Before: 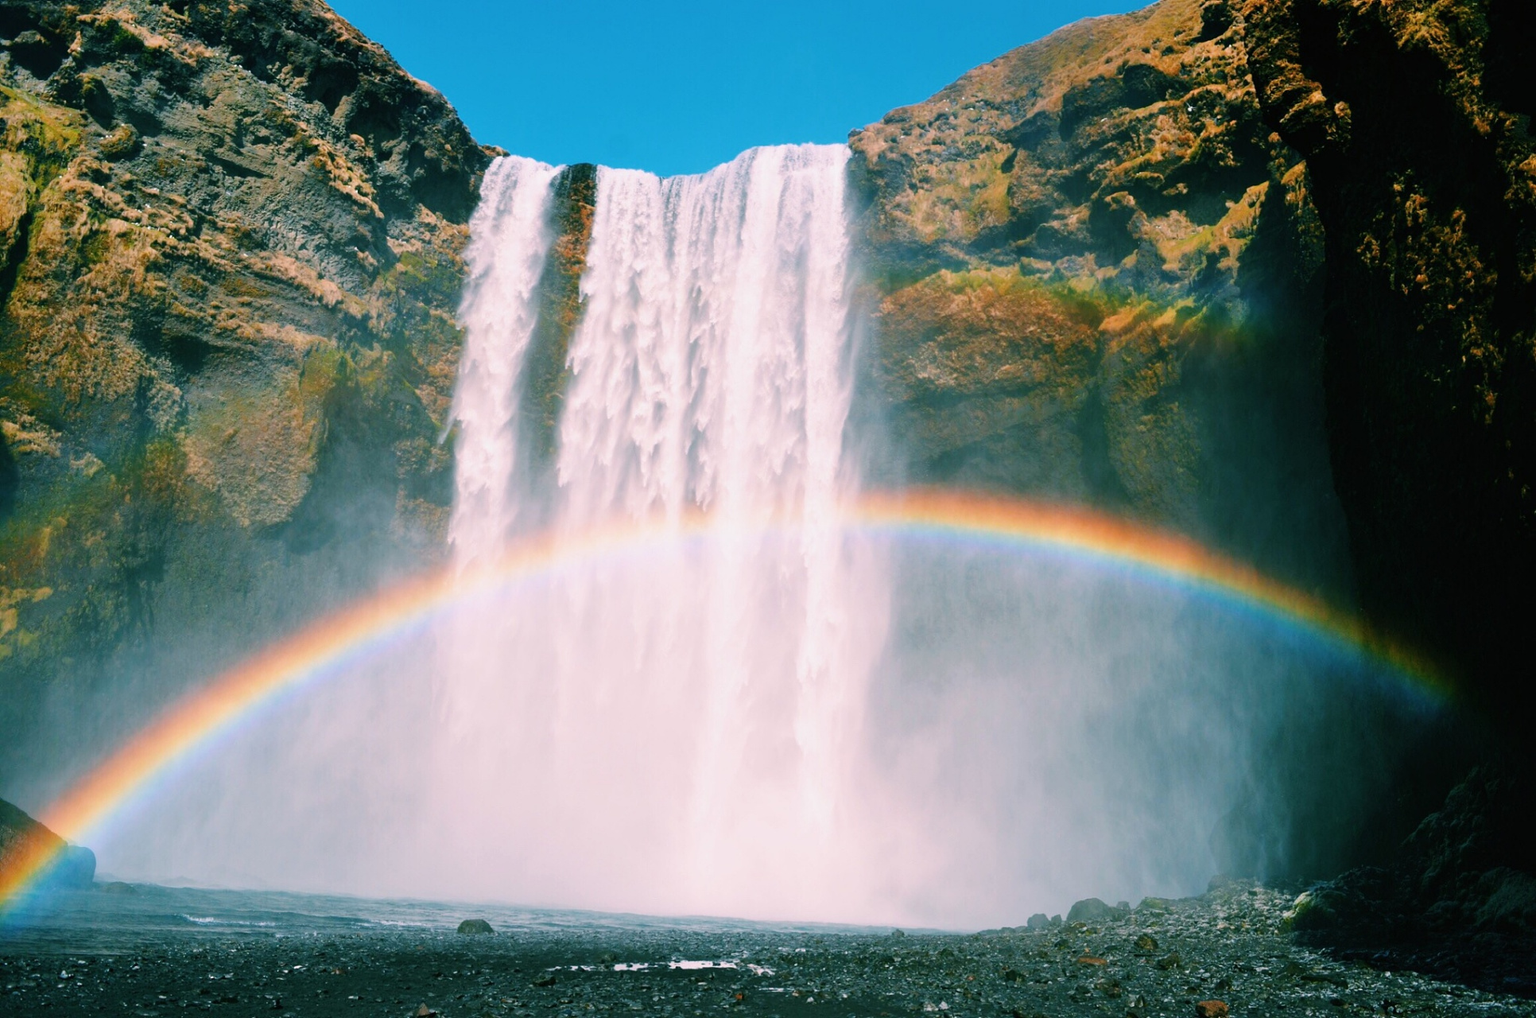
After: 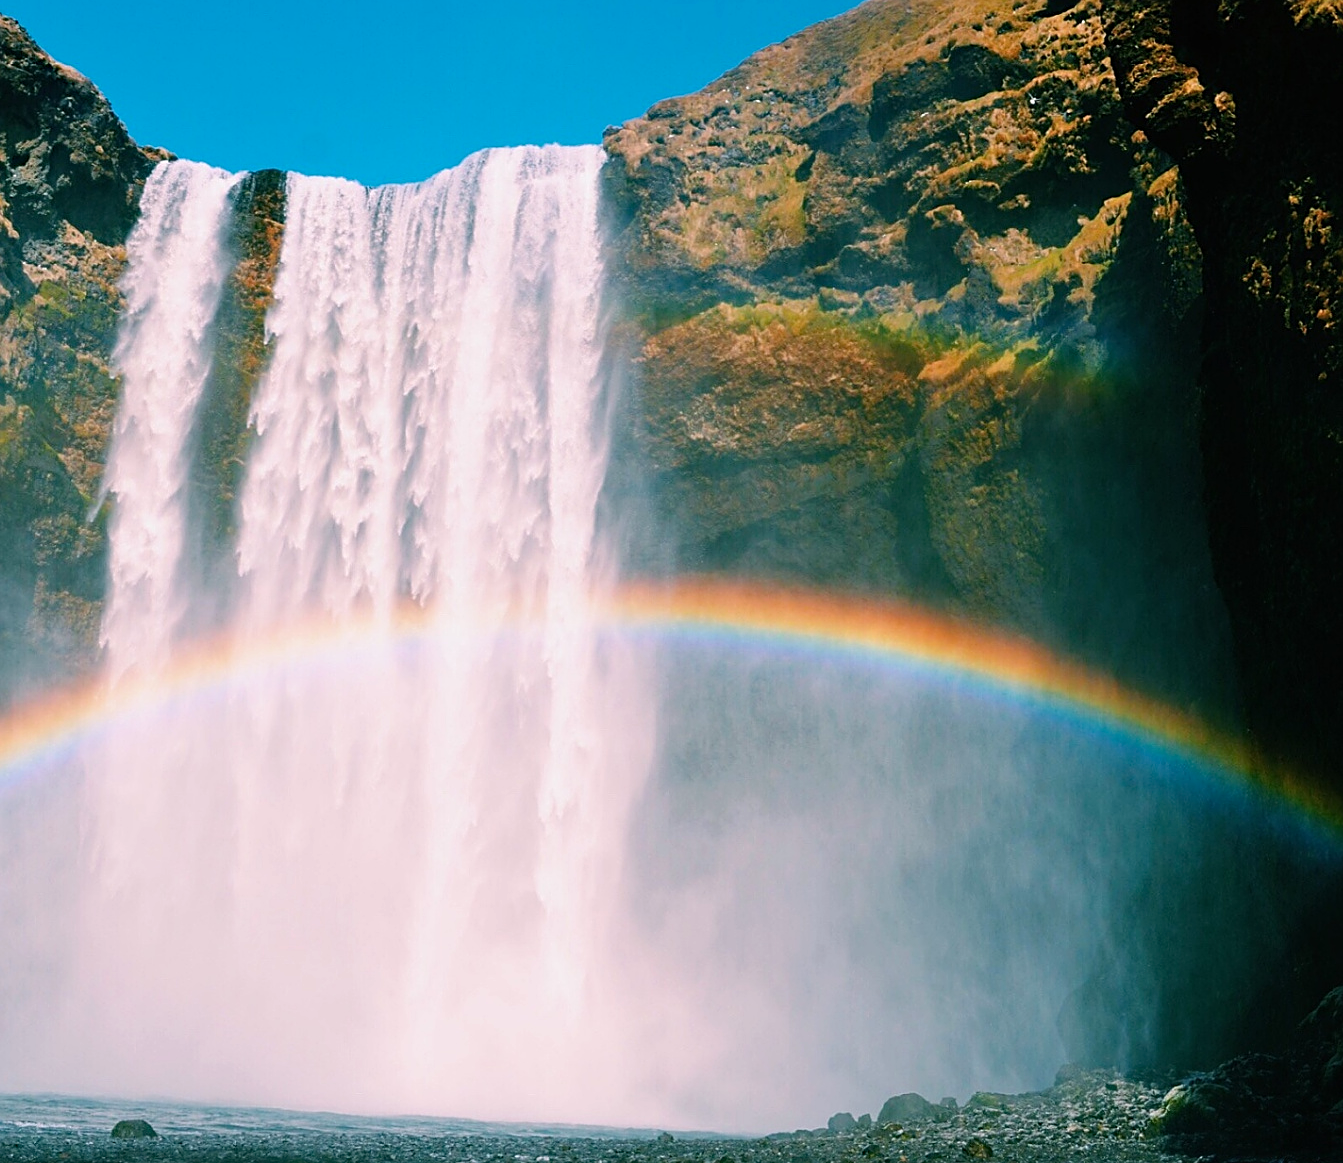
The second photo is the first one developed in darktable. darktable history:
sharpen: on, module defaults
crop and rotate: left 24.034%, top 2.838%, right 6.406%, bottom 6.299%
haze removal: compatibility mode true, adaptive false
